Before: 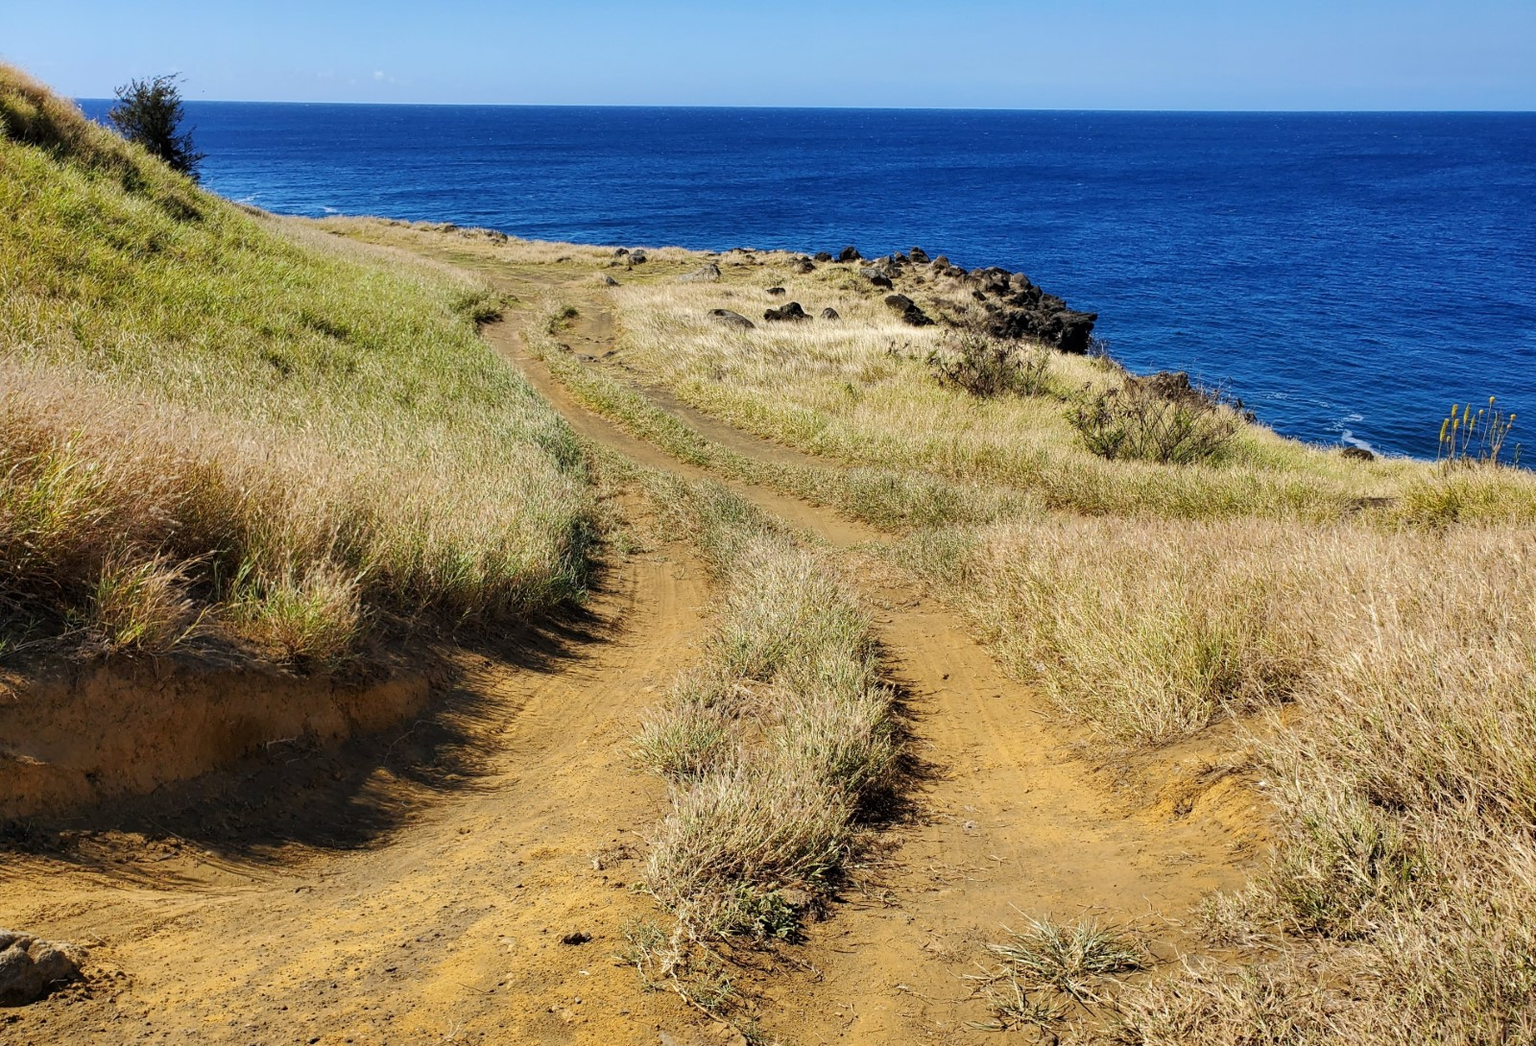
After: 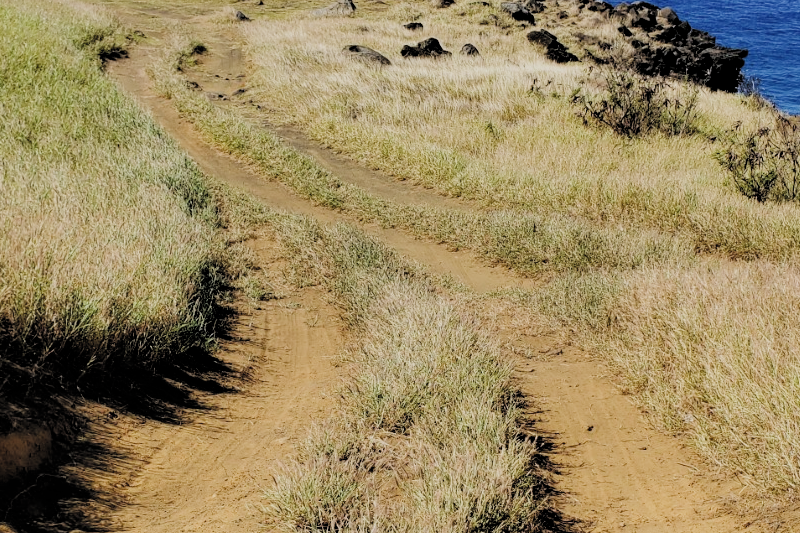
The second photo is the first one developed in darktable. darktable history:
exposure: exposure 0.128 EV, compensate exposure bias true, compensate highlight preservation false
filmic rgb: black relative exposure -4.29 EV, white relative exposure 4.56 EV, hardness 2.4, contrast 1.055, color science v4 (2020)
crop: left 24.699%, top 25.487%, right 25.261%, bottom 25.575%
